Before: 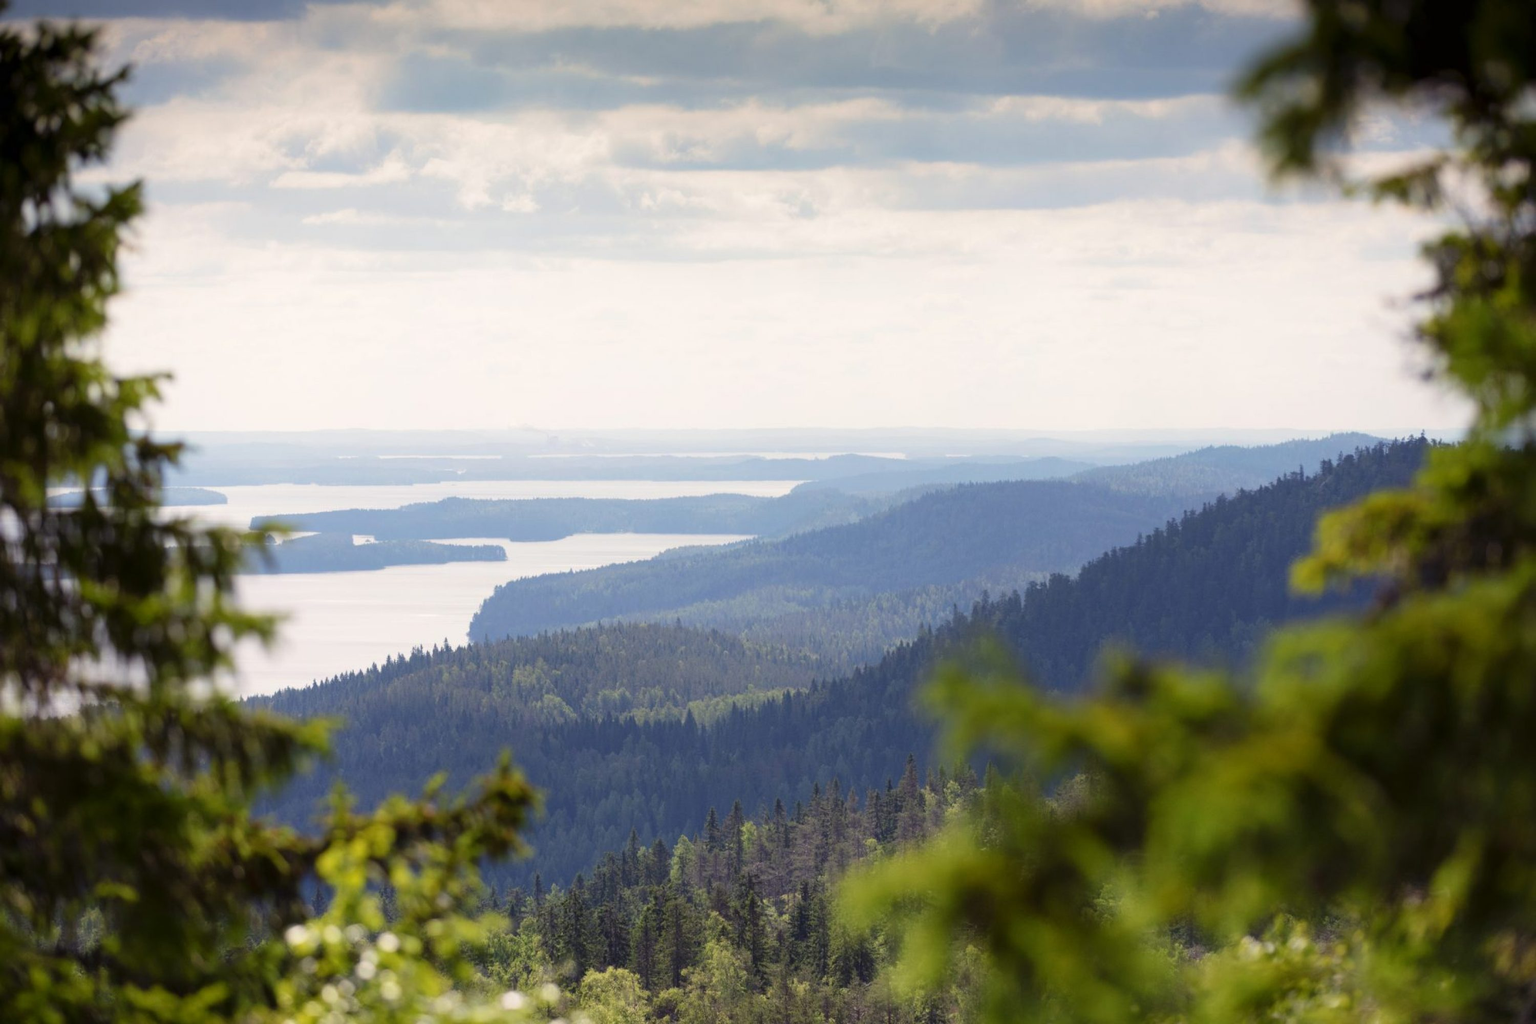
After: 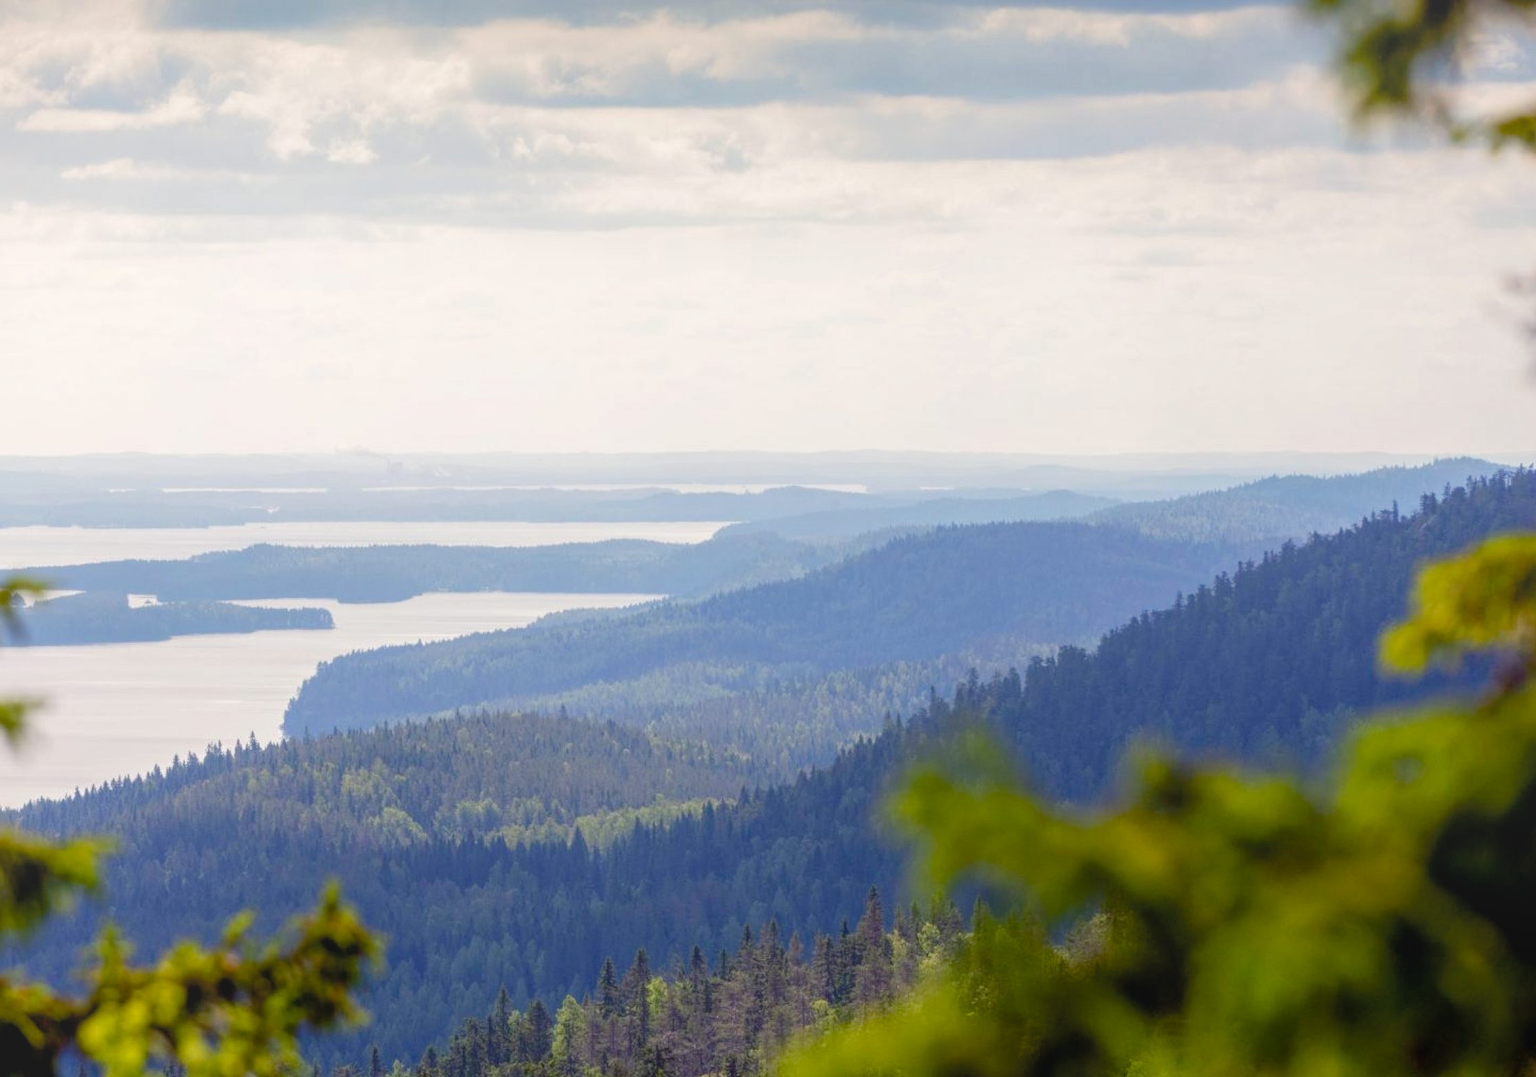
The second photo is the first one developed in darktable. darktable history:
color balance rgb: global offset › luminance -0.856%, perceptual saturation grading › global saturation 20%, perceptual saturation grading › highlights -25.69%, perceptual saturation grading › shadows 49.299%
crop: left 16.734%, top 8.801%, right 8.391%, bottom 12.437%
local contrast: highlights 73%, shadows 20%, midtone range 0.197
